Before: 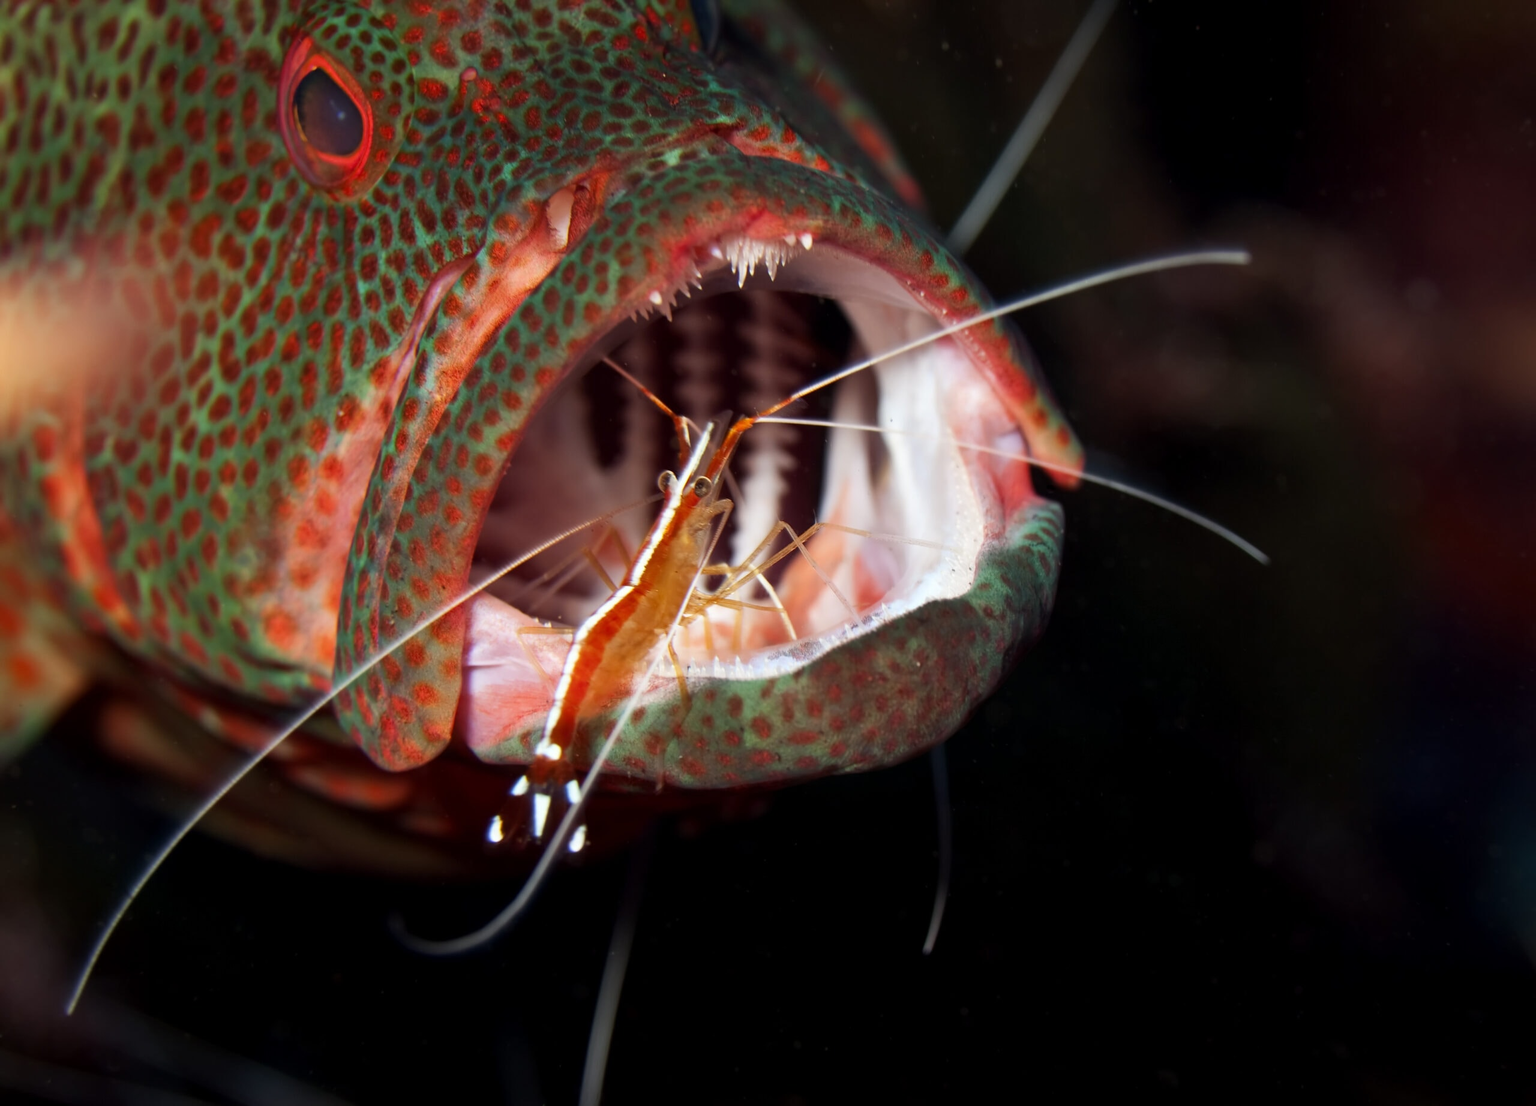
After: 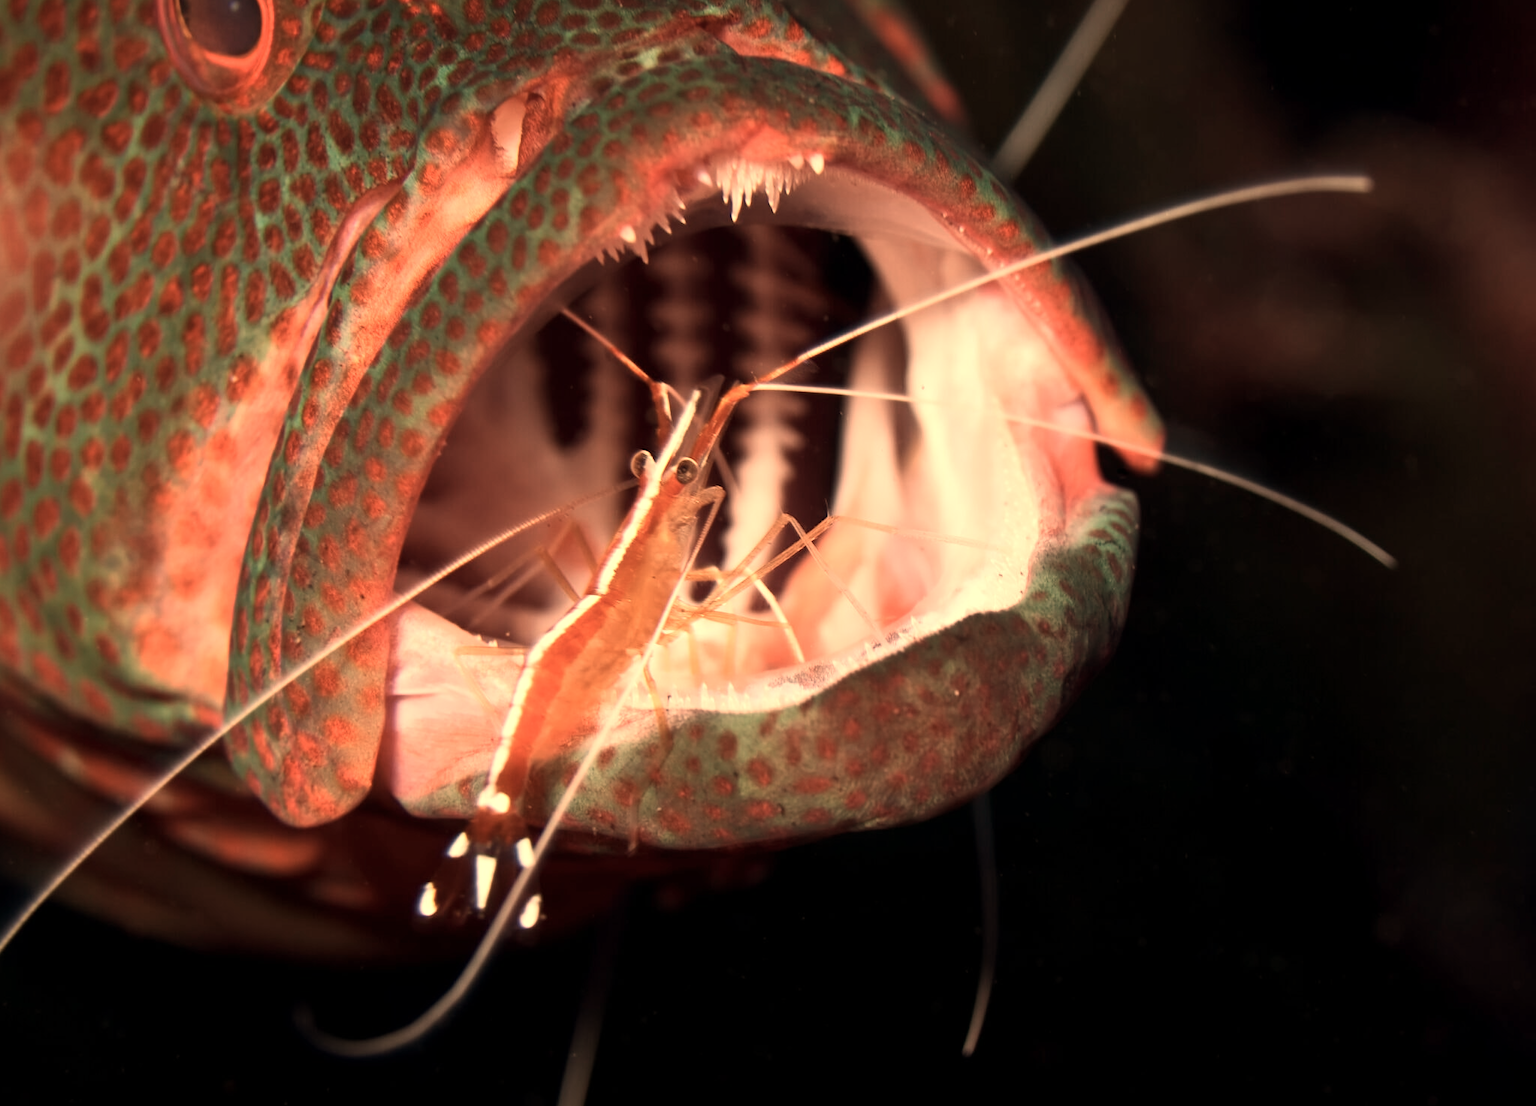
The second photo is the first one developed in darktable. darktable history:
tone equalizer: on, module defaults
crop and rotate: left 10.071%, top 10.071%, right 10.02%, bottom 10.02%
white balance: red 1.467, blue 0.684
contrast brightness saturation: contrast 0.1, saturation -0.3
